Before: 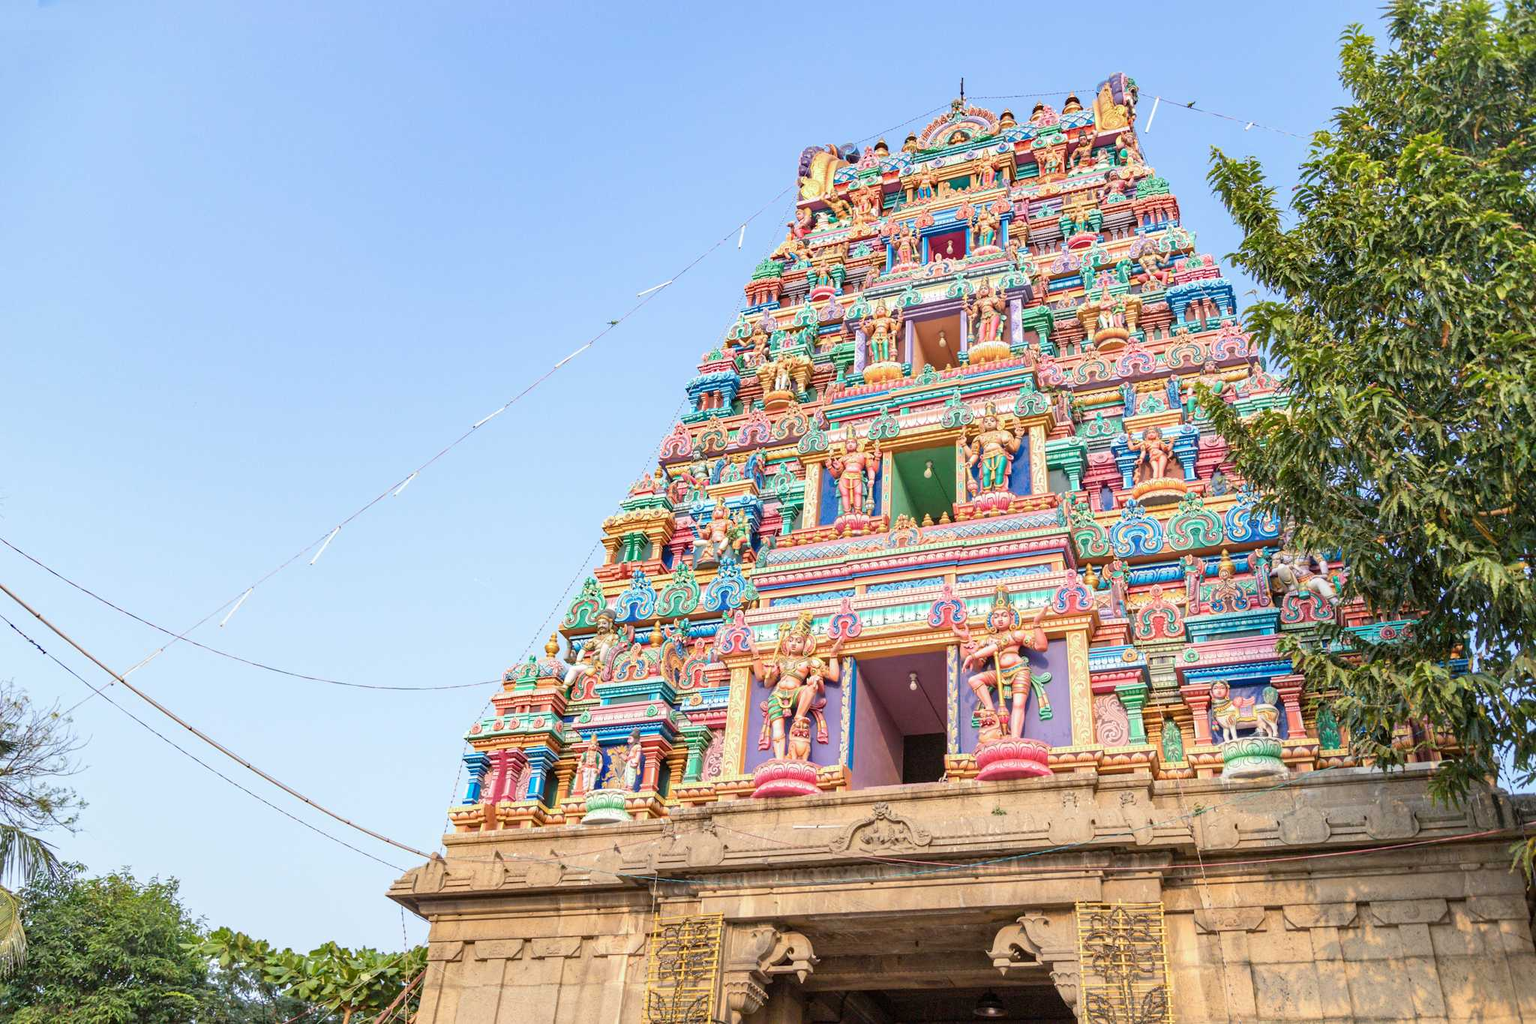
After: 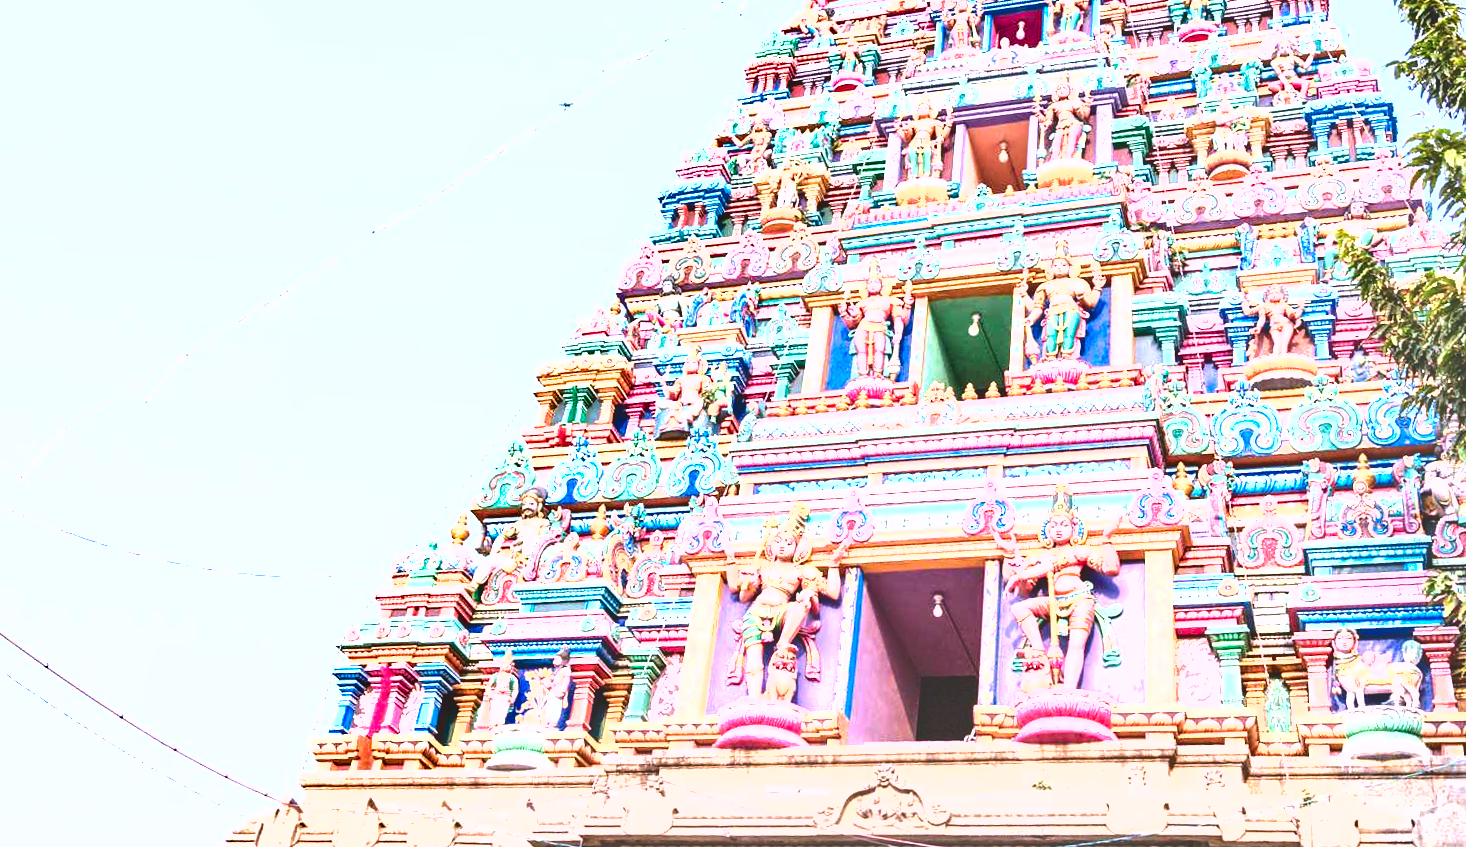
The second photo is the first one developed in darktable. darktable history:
crop and rotate: angle -3.37°, left 9.79%, top 20.73%, right 12.42%, bottom 11.82%
white balance: red 1.042, blue 1.17
shadows and highlights: low approximation 0.01, soften with gaussian
exposure: black level correction -0.023, exposure 1.397 EV, compensate highlight preservation false
